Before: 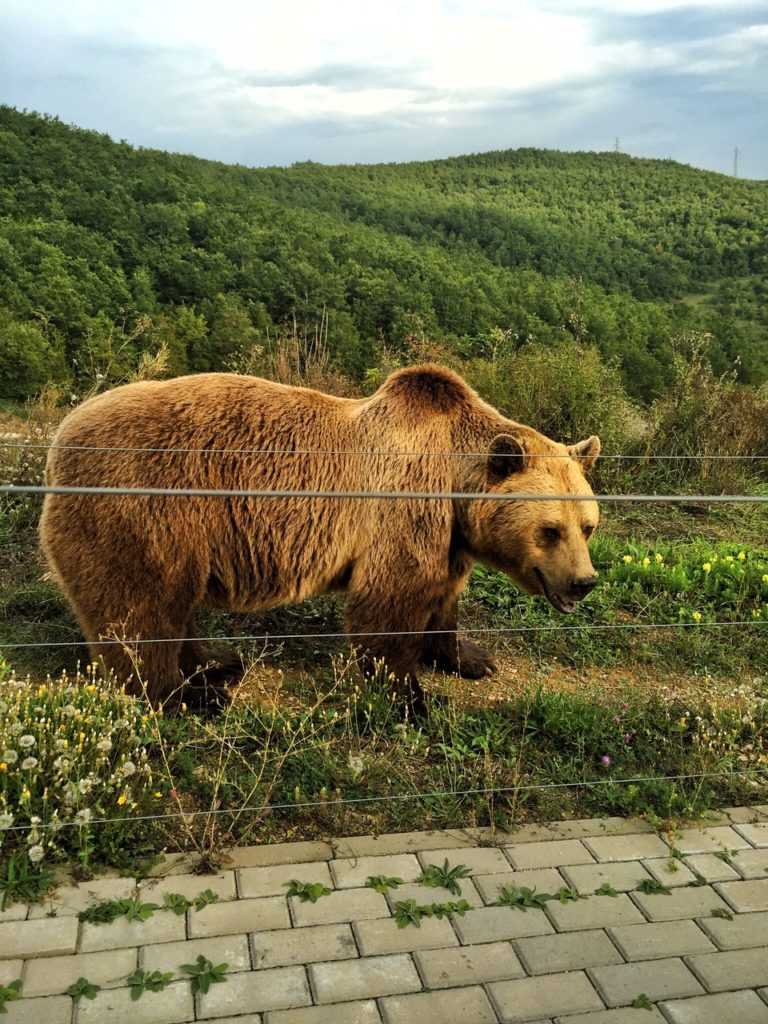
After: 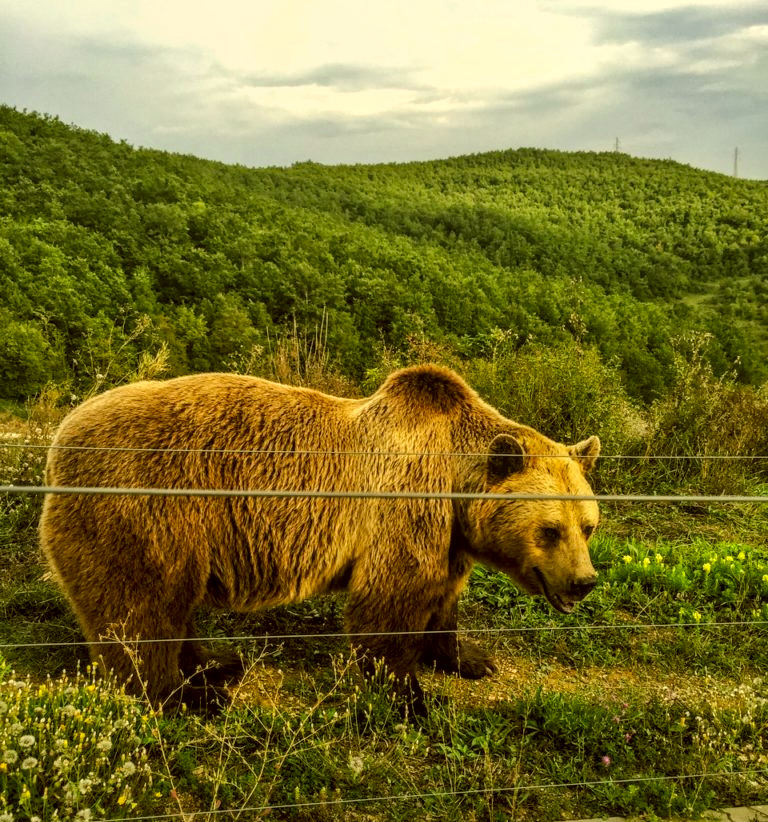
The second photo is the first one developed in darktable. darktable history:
local contrast: highlights 3%, shadows 3%, detail 133%
color calibration: illuminant as shot in camera, x 0.358, y 0.373, temperature 4628.91 K
crop: bottom 19.643%
color correction: highlights a* 0.125, highlights b* 29.4, shadows a* -0.158, shadows b* 21.88
